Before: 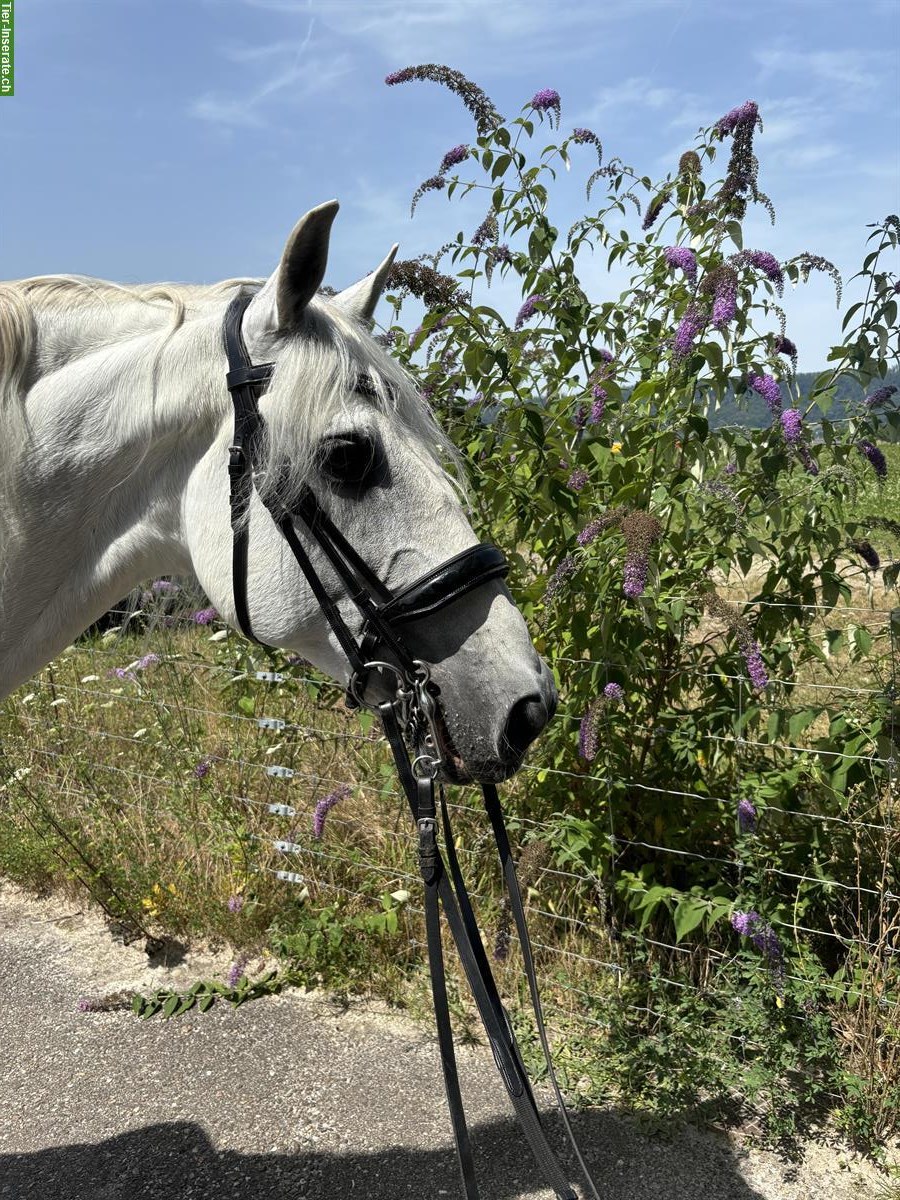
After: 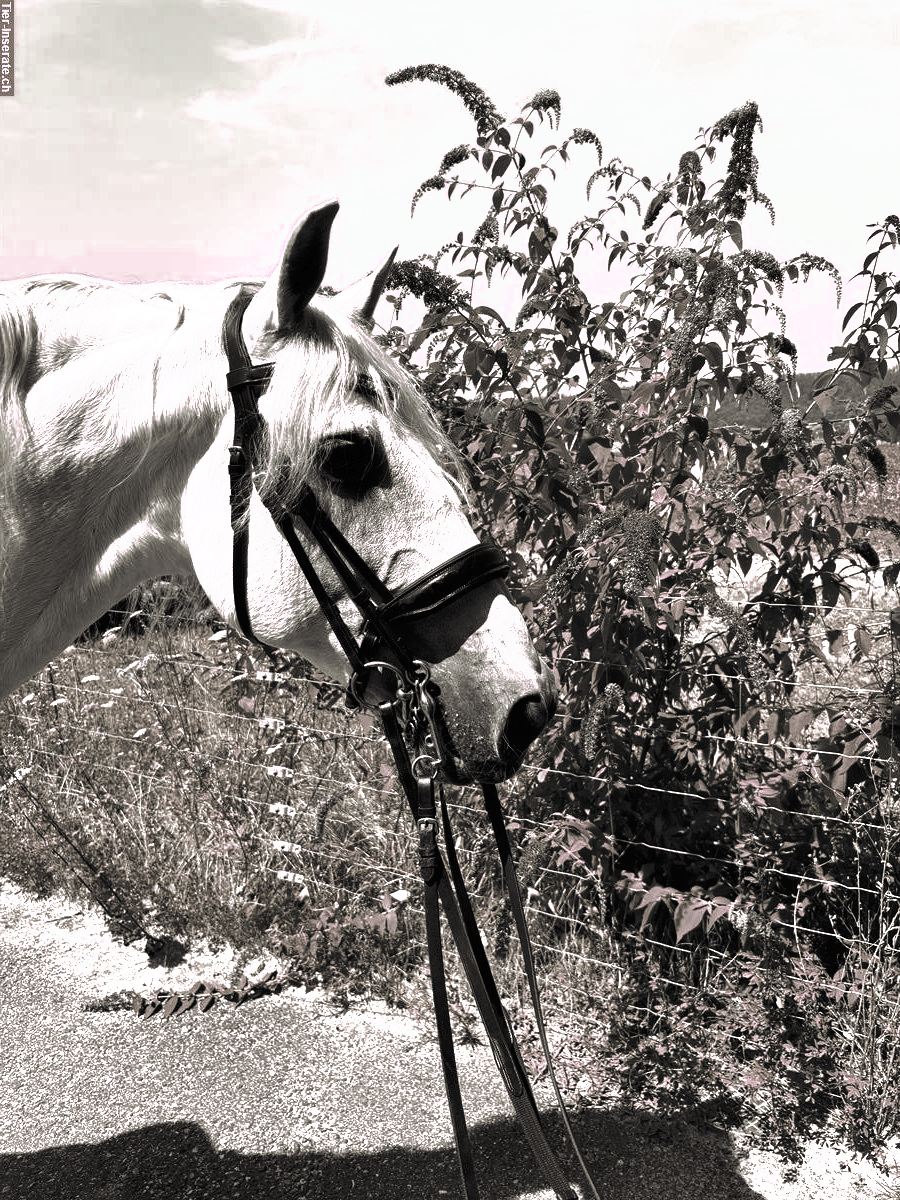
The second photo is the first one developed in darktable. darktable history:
tone curve: curves: ch0 [(0, 0) (0.003, 0.008) (0.011, 0.011) (0.025, 0.013) (0.044, 0.022) (0.069, 0.038) (0.1, 0.061) (0.136, 0.096) (0.177, 0.135) (0.224, 0.176) (0.277, 0.246) (0.335, 0.323) (0.399, 0.407) (0.468, 0.511) (0.543, 0.612) (0.623, 0.711) (0.709, 0.855) (0.801, 0.988) (0.898, 0.985) (1, 1)], preserve colors none
color look up table: target L [98.26, 73.28, 83.87, 77.74, 95.64, 70.88, 69.94, 66.32, 54.03, 53.98, 54.04, 44.83, 29.7, 200.2, 100.73, 95.11, 69.81, 69.18, 58.64, 50.9, 50.21, 50.26, 50.82, 37.13, 32.34, 19.28, 98.29, 76.6, 69.96, 64.75, 65.53, 63.98, 51.91, 52.41, 49.15, 50.9, 37.86, 28.29, 35.69, 8.261, 1.645, 83.56, 100.15, 76.77, 74.55, 65.49, 60.38, 44.63, 26.09], target a [6.437, 0.239, 38.46, 0.367, 6.745, 0.408, 0.348, 1.044, 2.62, 2.455, 2.714, 1.25, 0.629, 0, 0, 3.447, 0.605, 0.289, 2.022, 2.496, 1.924, 2.084, 2.167, 0.944, 0.887, 0.213, 6.541, 0.452, 0.485, 1.089, 1.057, 1.047, 2.676, 2.579, 1.77, 2.496, 1.545, 0.408, 1.079, 0.553, -0.077, 38.17, 0.467, 0.221, 0.311, 0.896, 1.265, 1.636, 0.352], target b [-3.027, 0.658, -18.26, -0.278, -3.811, 0.702, 0.966, 1.981, 5.554, 4.959, 5.059, 2.915, 1.941, 0, 0, -2.429, 0.775, 1.292, 5.045, 4.442, 3.762, 4.628, 4.664, 2.504, 2.785, 0.609, -3.487, 0.161, 0.45, 2.36, 2.331, 2.469, 5.622, 5.207, 4.491, 4.442, 2.324, 2.037, 2.878, 0.184, 0.946, -14.91, -0.353, 0.074, 0.428, 1.896, 4.712, 2.659, 1.785], num patches 49
